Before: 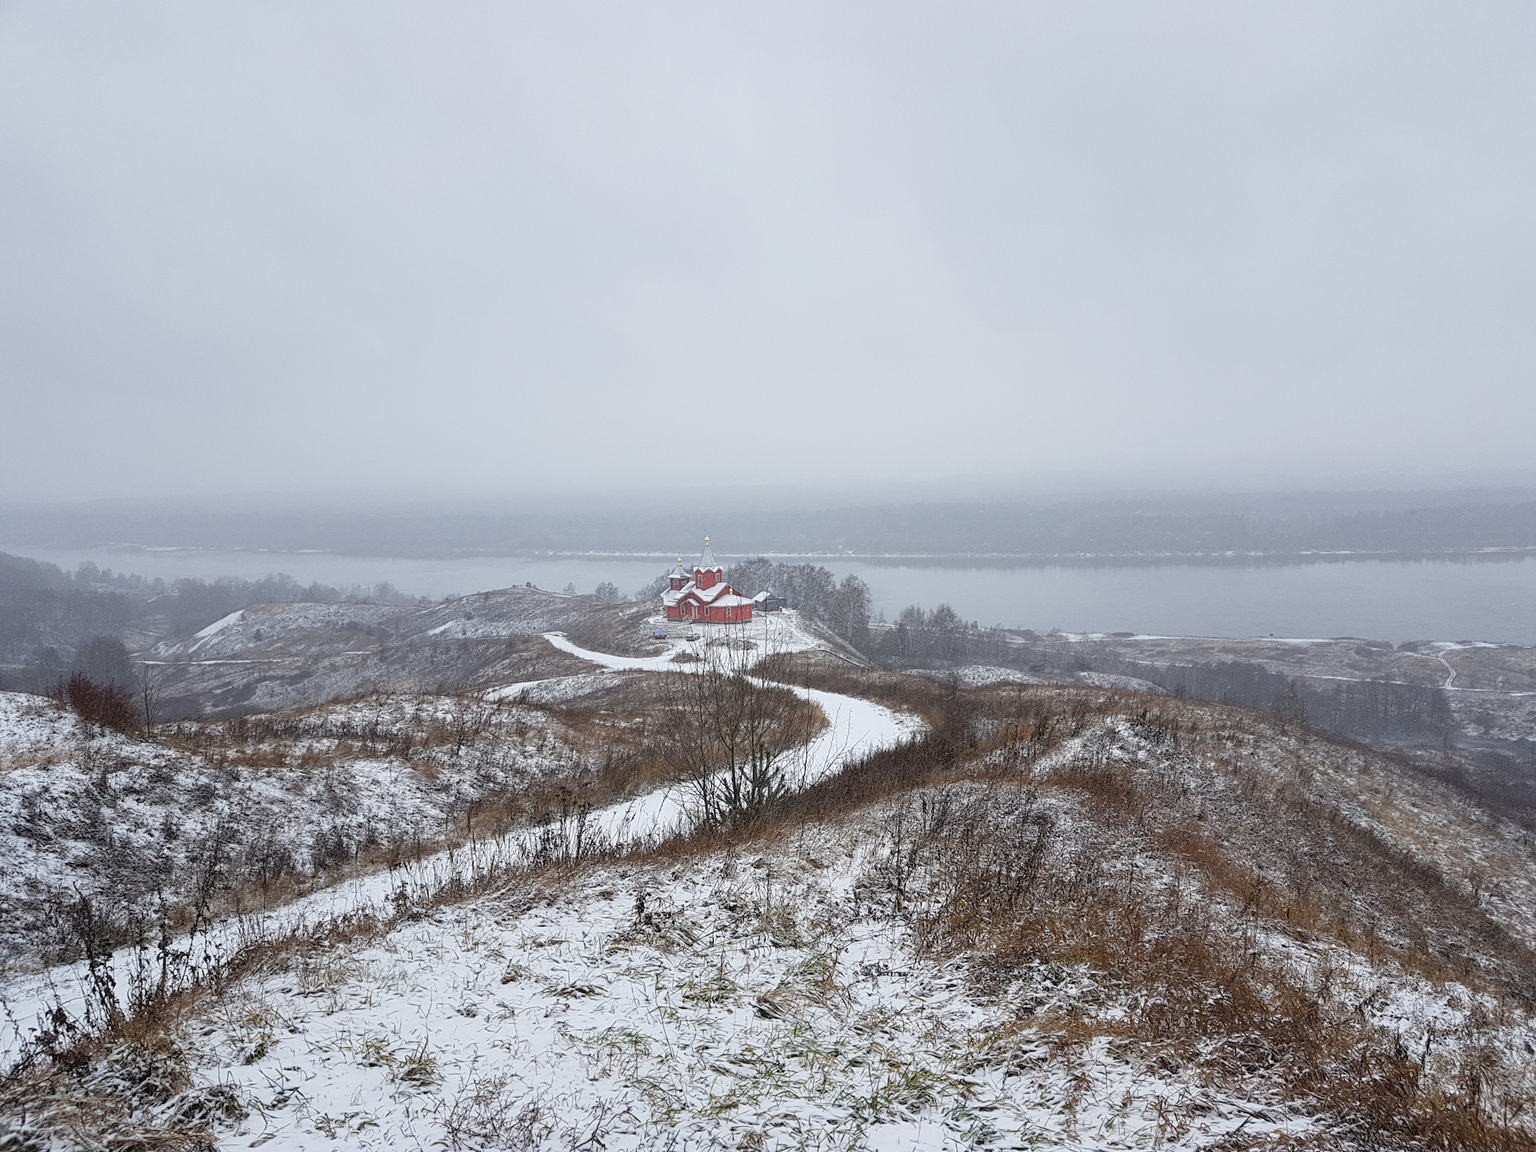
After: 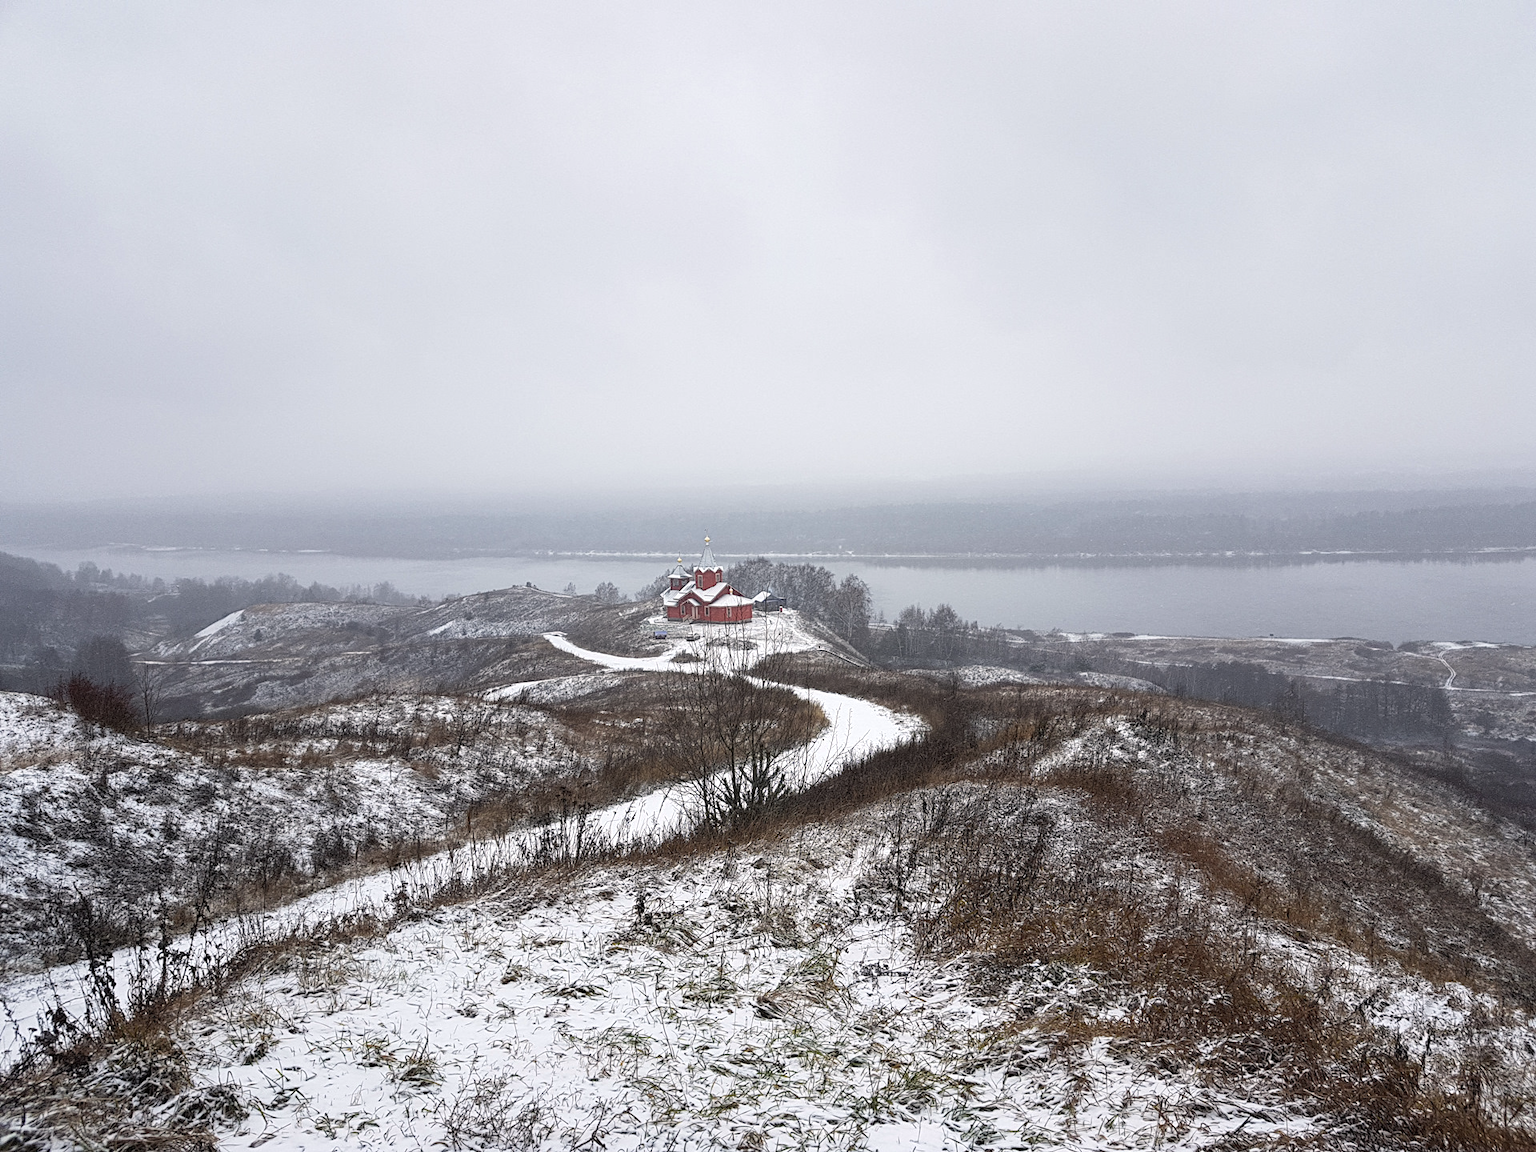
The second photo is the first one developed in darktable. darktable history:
exposure: exposure -0.179 EV, compensate exposure bias true, compensate highlight preservation false
color balance rgb: highlights gain › chroma 1.058%, highlights gain › hue 60.07°, perceptual saturation grading › global saturation 0.586%, perceptual brilliance grading › highlights 14.221%, perceptual brilliance grading › shadows -19.015%
